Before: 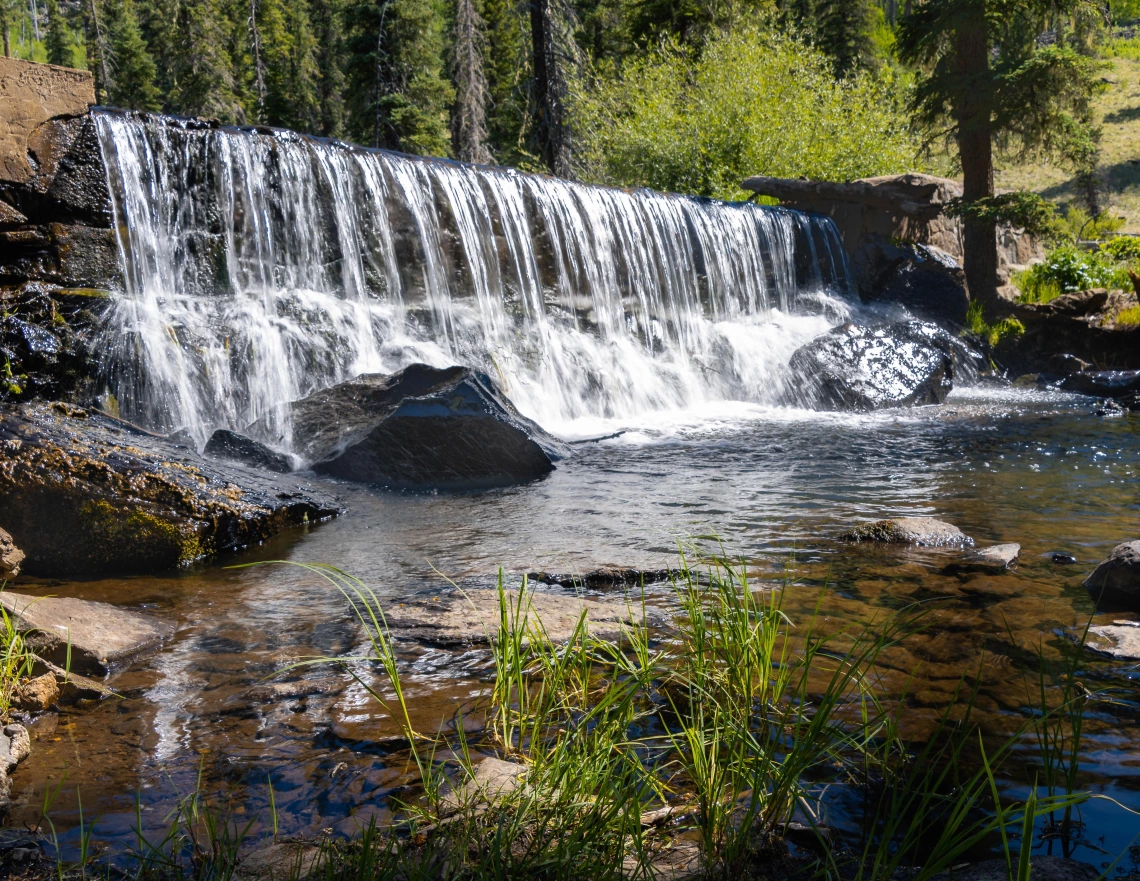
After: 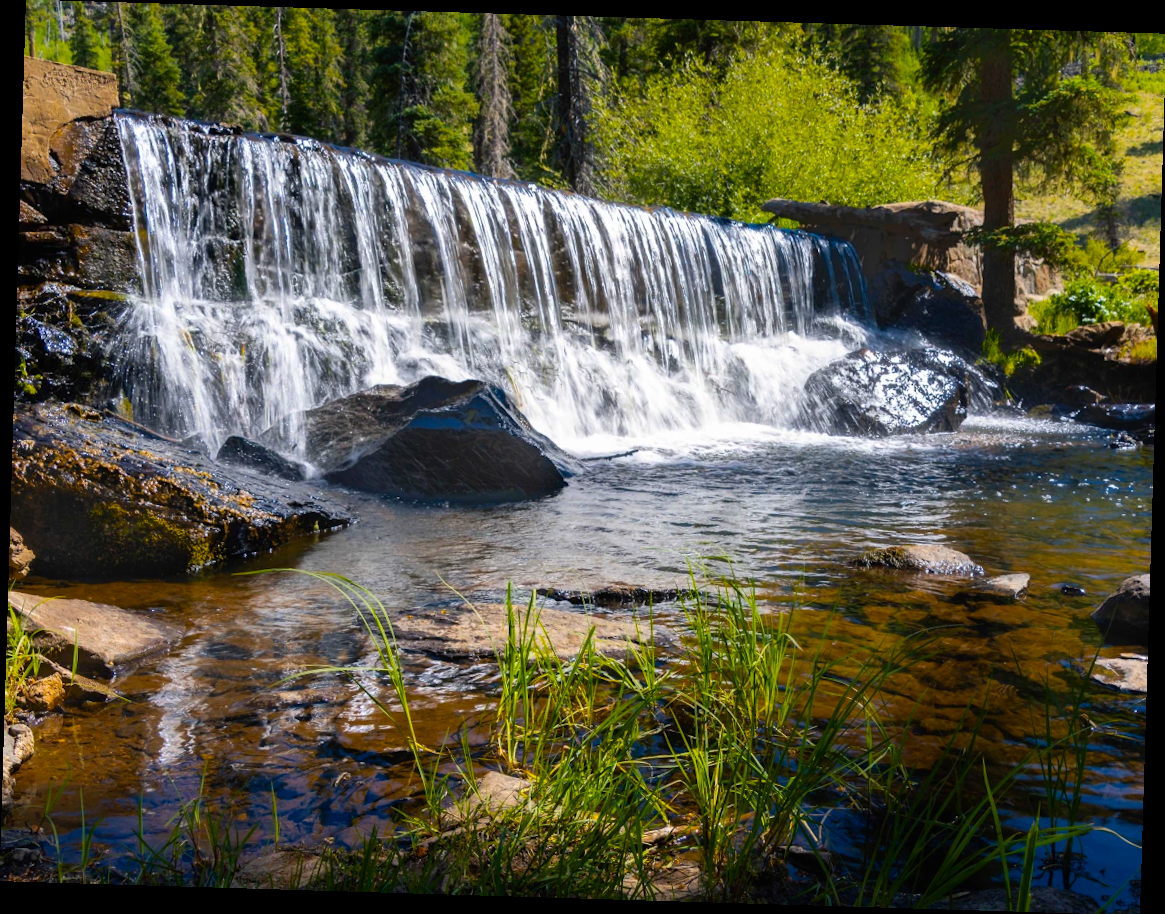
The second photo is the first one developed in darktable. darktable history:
contrast brightness saturation: saturation 0.1
color balance rgb: perceptual saturation grading › global saturation 30%, global vibrance 20%
rotate and perspective: rotation 1.72°, automatic cropping off
